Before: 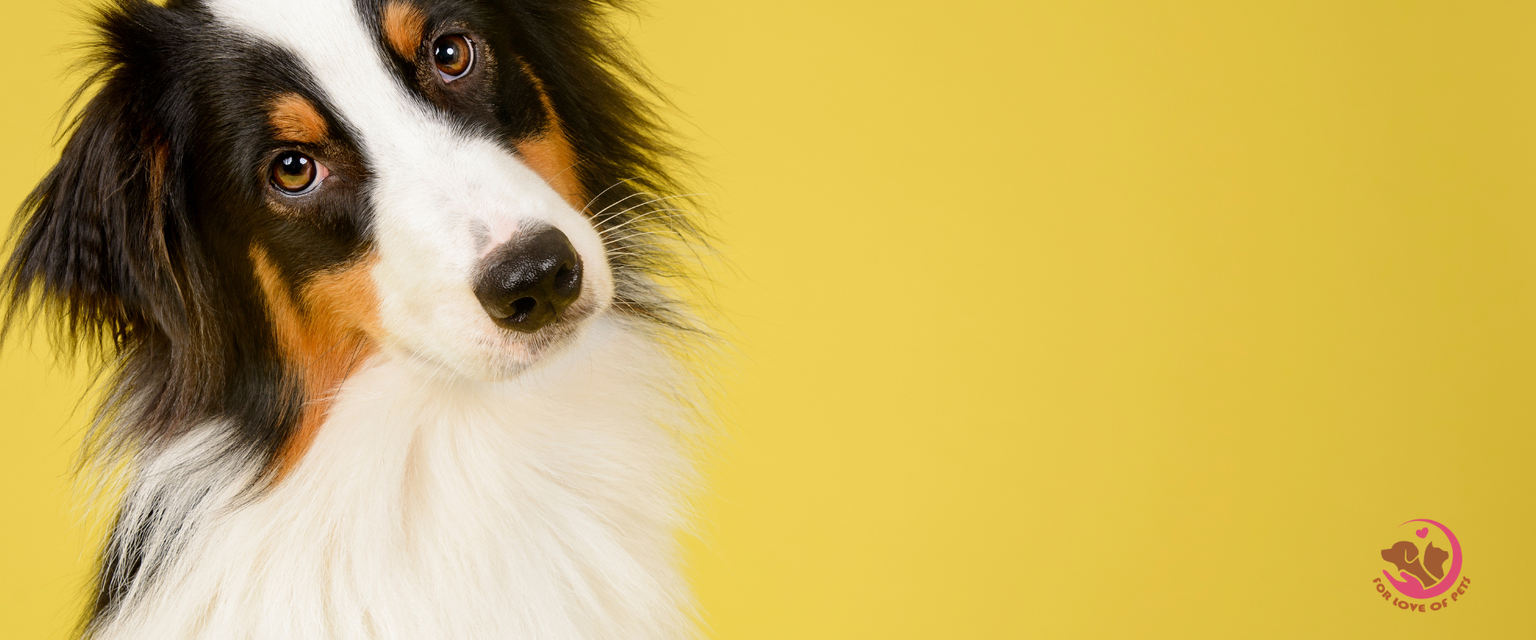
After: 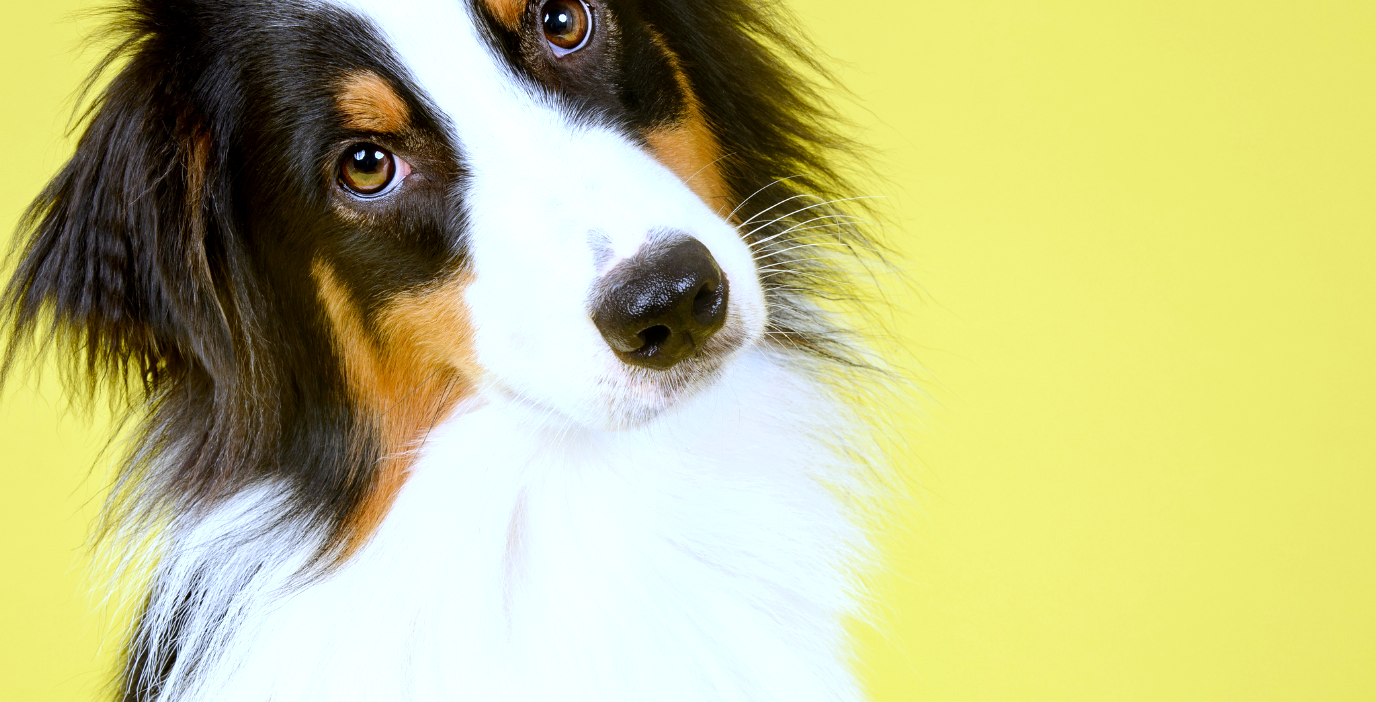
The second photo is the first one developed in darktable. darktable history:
exposure: black level correction 0.001, exposure 0.5 EV, compensate exposure bias true, compensate highlight preservation false
white balance: red 0.871, blue 1.249
crop: top 5.803%, right 27.864%, bottom 5.804%
